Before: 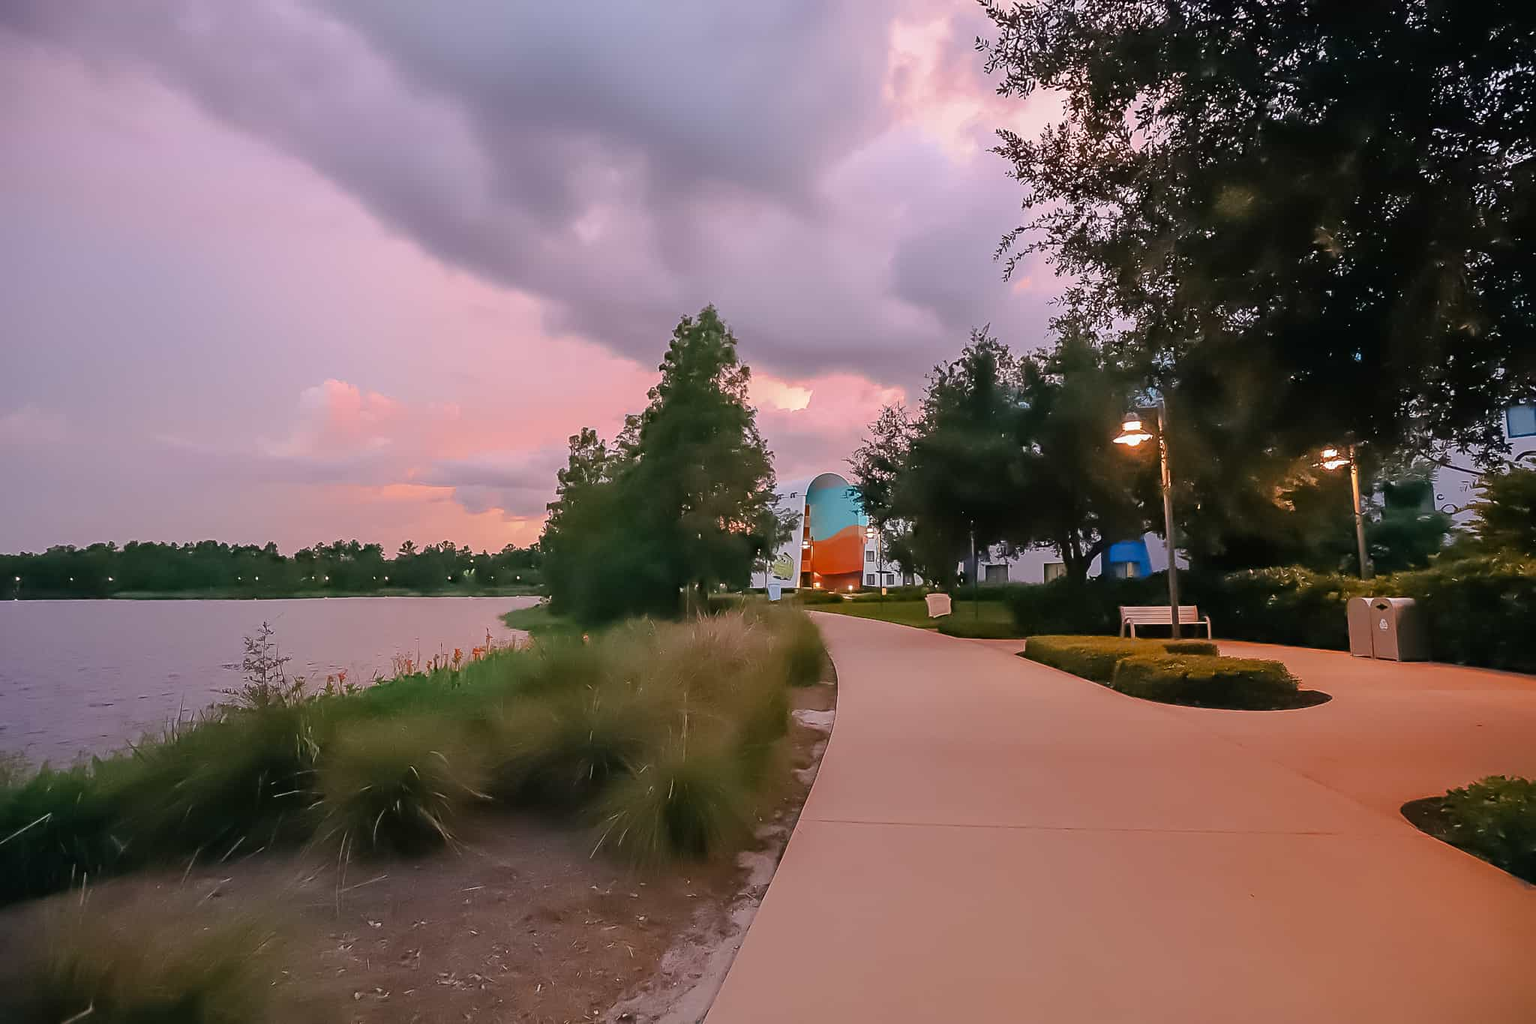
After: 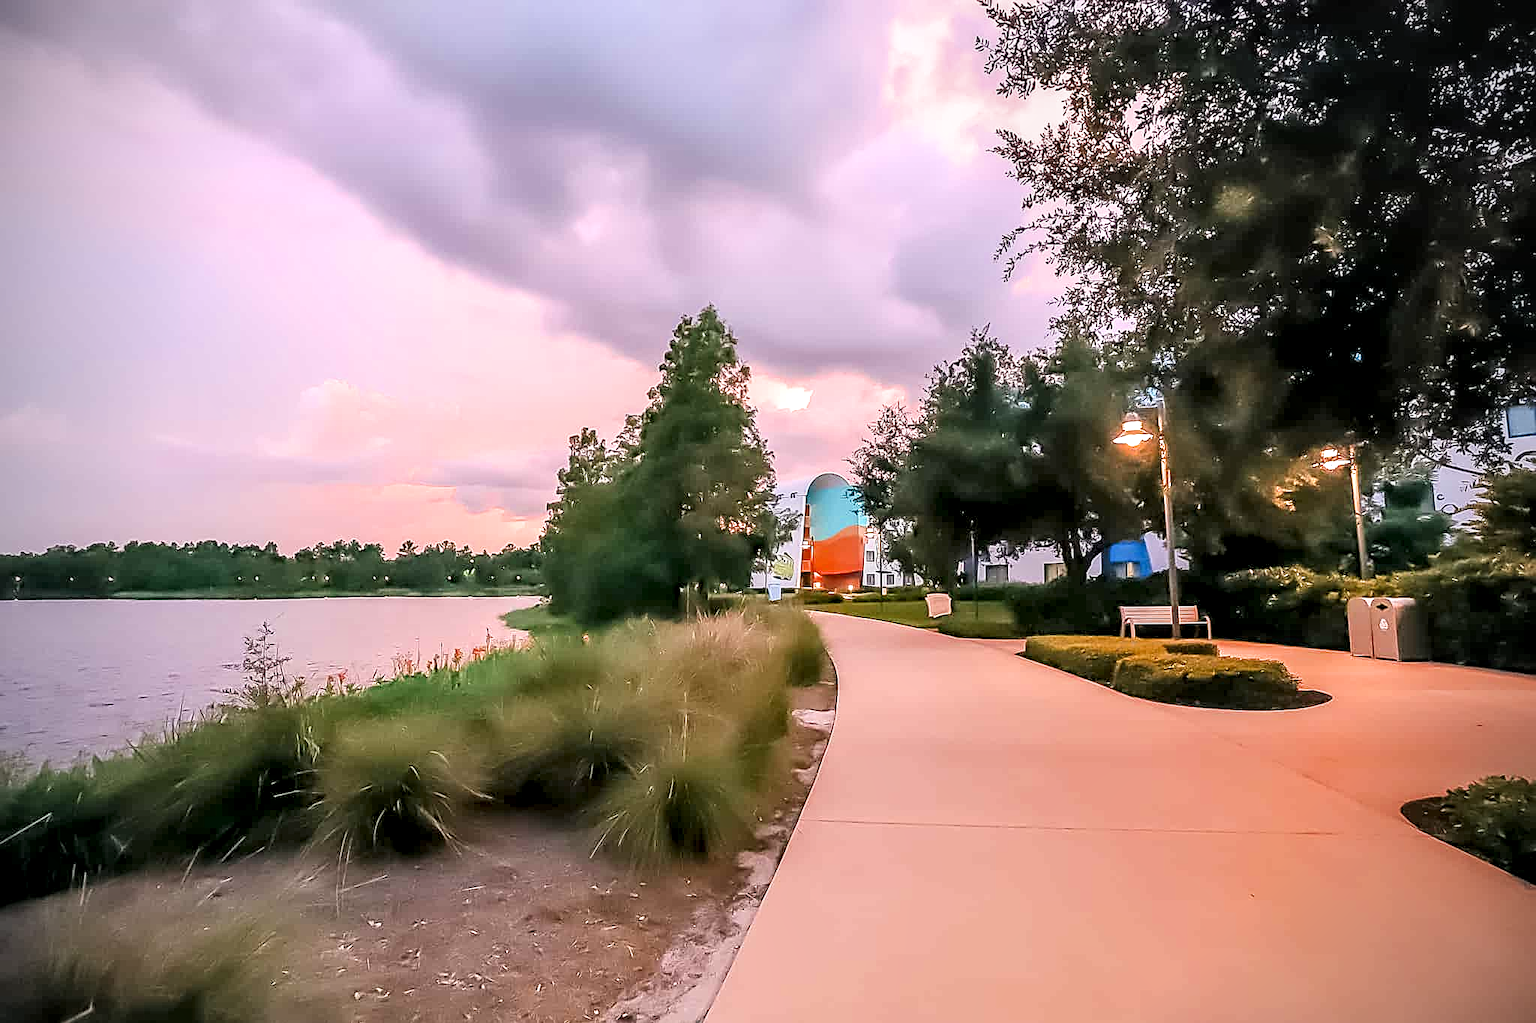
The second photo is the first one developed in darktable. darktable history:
exposure: black level correction 0, exposure 1.199 EV, compensate exposure bias true, compensate highlight preservation false
vignetting: unbound false
local contrast: detail 150%
filmic rgb: middle gray luminance 18.36%, black relative exposure -11.22 EV, white relative exposure 3.72 EV, threshold 2.96 EV, target black luminance 0%, hardness 5.84, latitude 57.37%, contrast 0.964, shadows ↔ highlights balance 49.33%, color science v6 (2022), enable highlight reconstruction true
sharpen: on, module defaults
